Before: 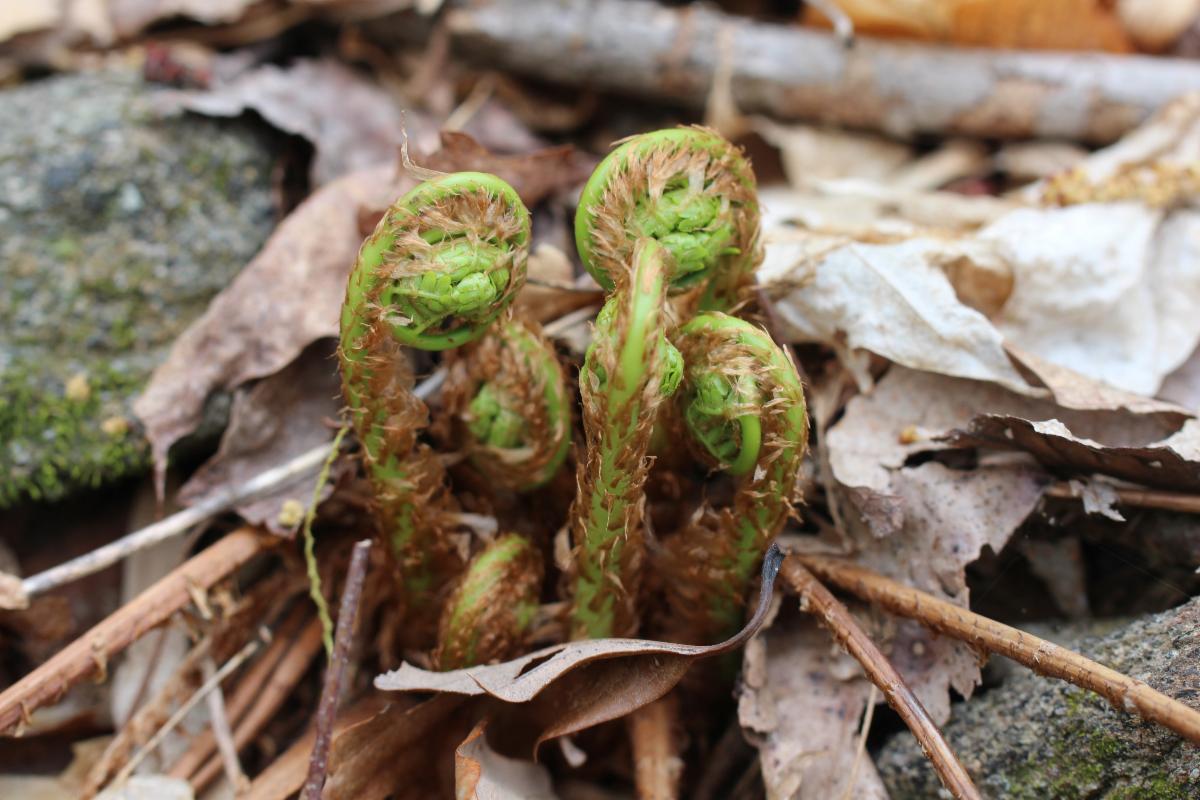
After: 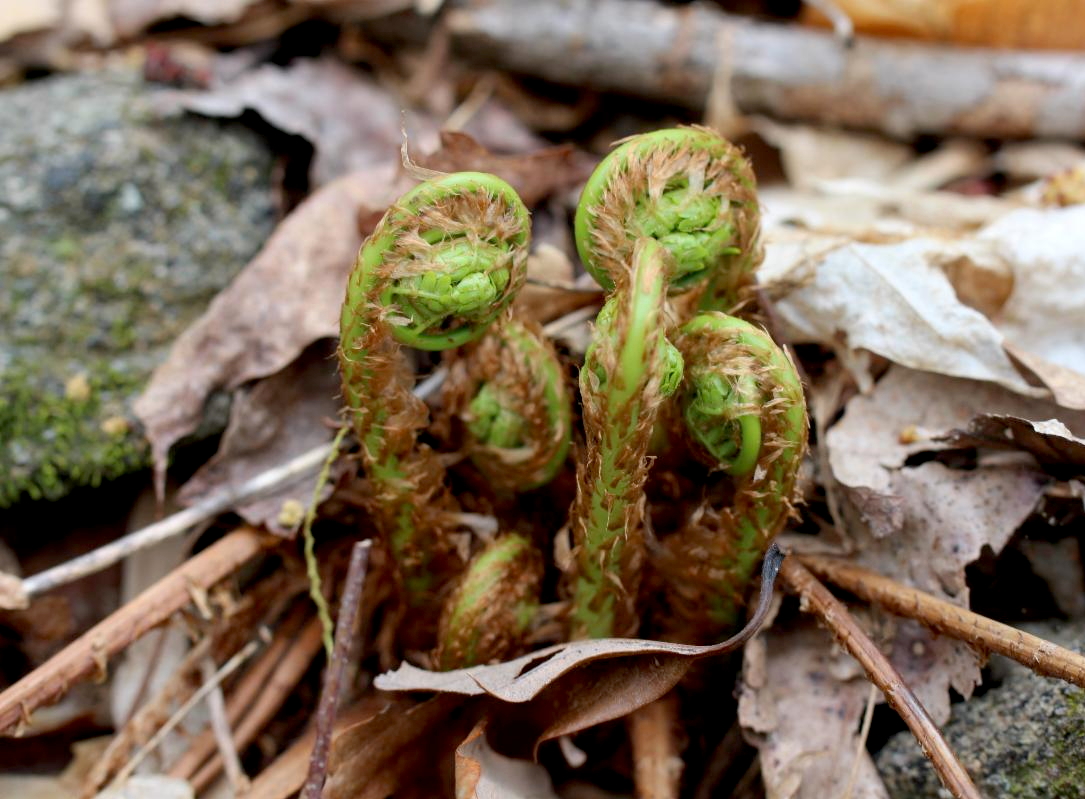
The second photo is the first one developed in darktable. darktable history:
exposure: black level correction 0.009, exposure 0.015 EV, compensate highlight preservation false
crop: right 9.506%, bottom 0.042%
